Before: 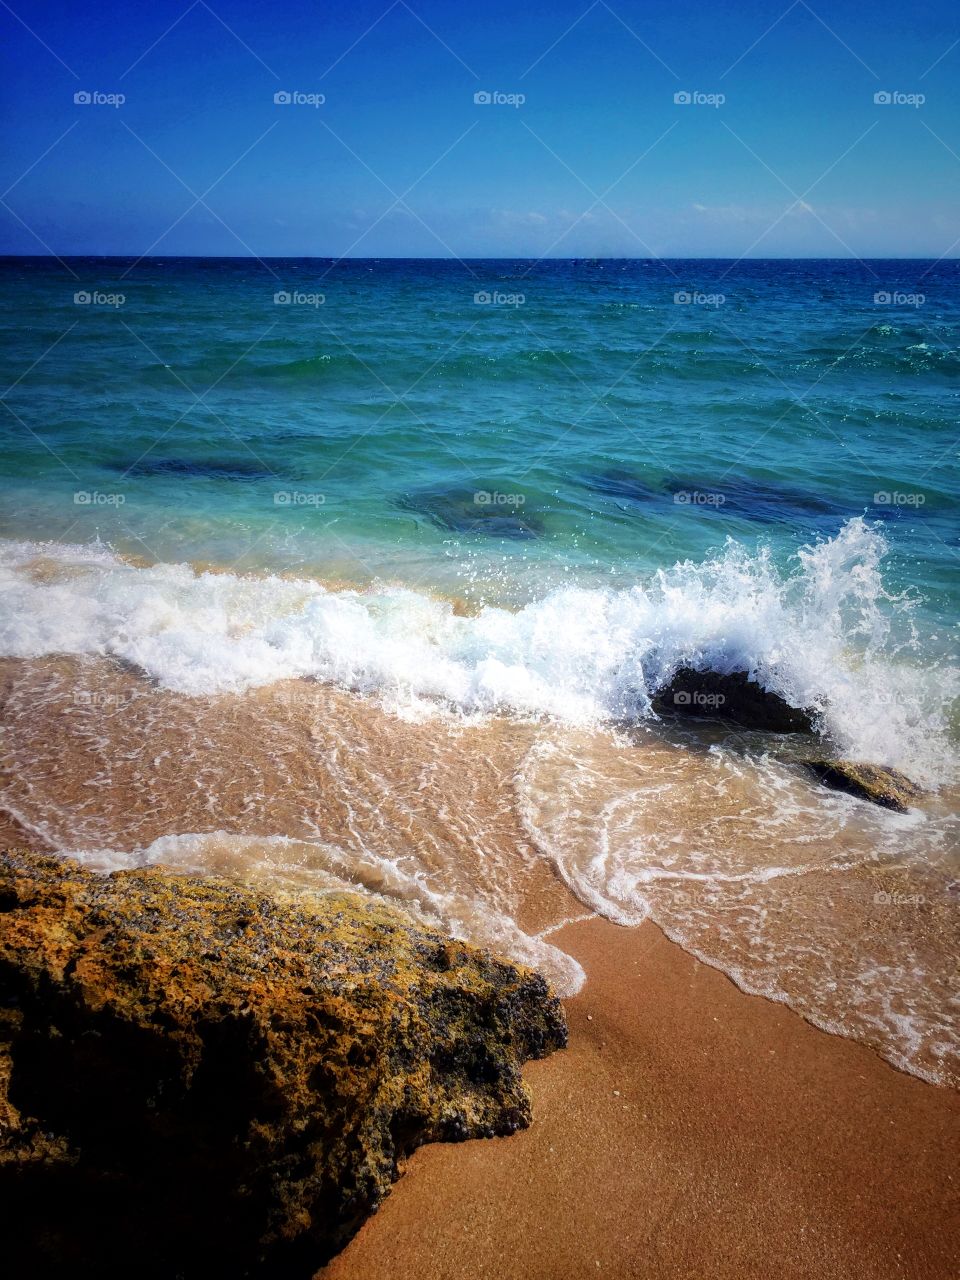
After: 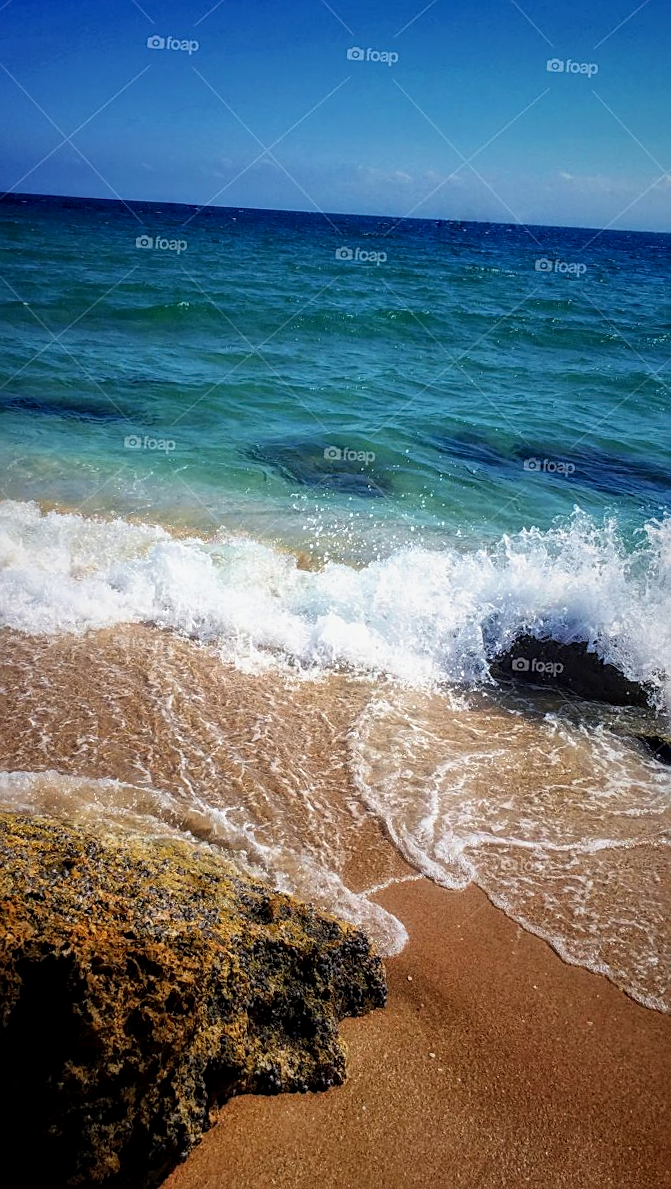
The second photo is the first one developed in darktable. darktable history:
crop and rotate: angle -3.31°, left 13.971%, top 0.038%, right 10.848%, bottom 0.066%
exposure: exposure -0.207 EV, compensate highlight preservation false
local contrast: on, module defaults
sharpen: on, module defaults
